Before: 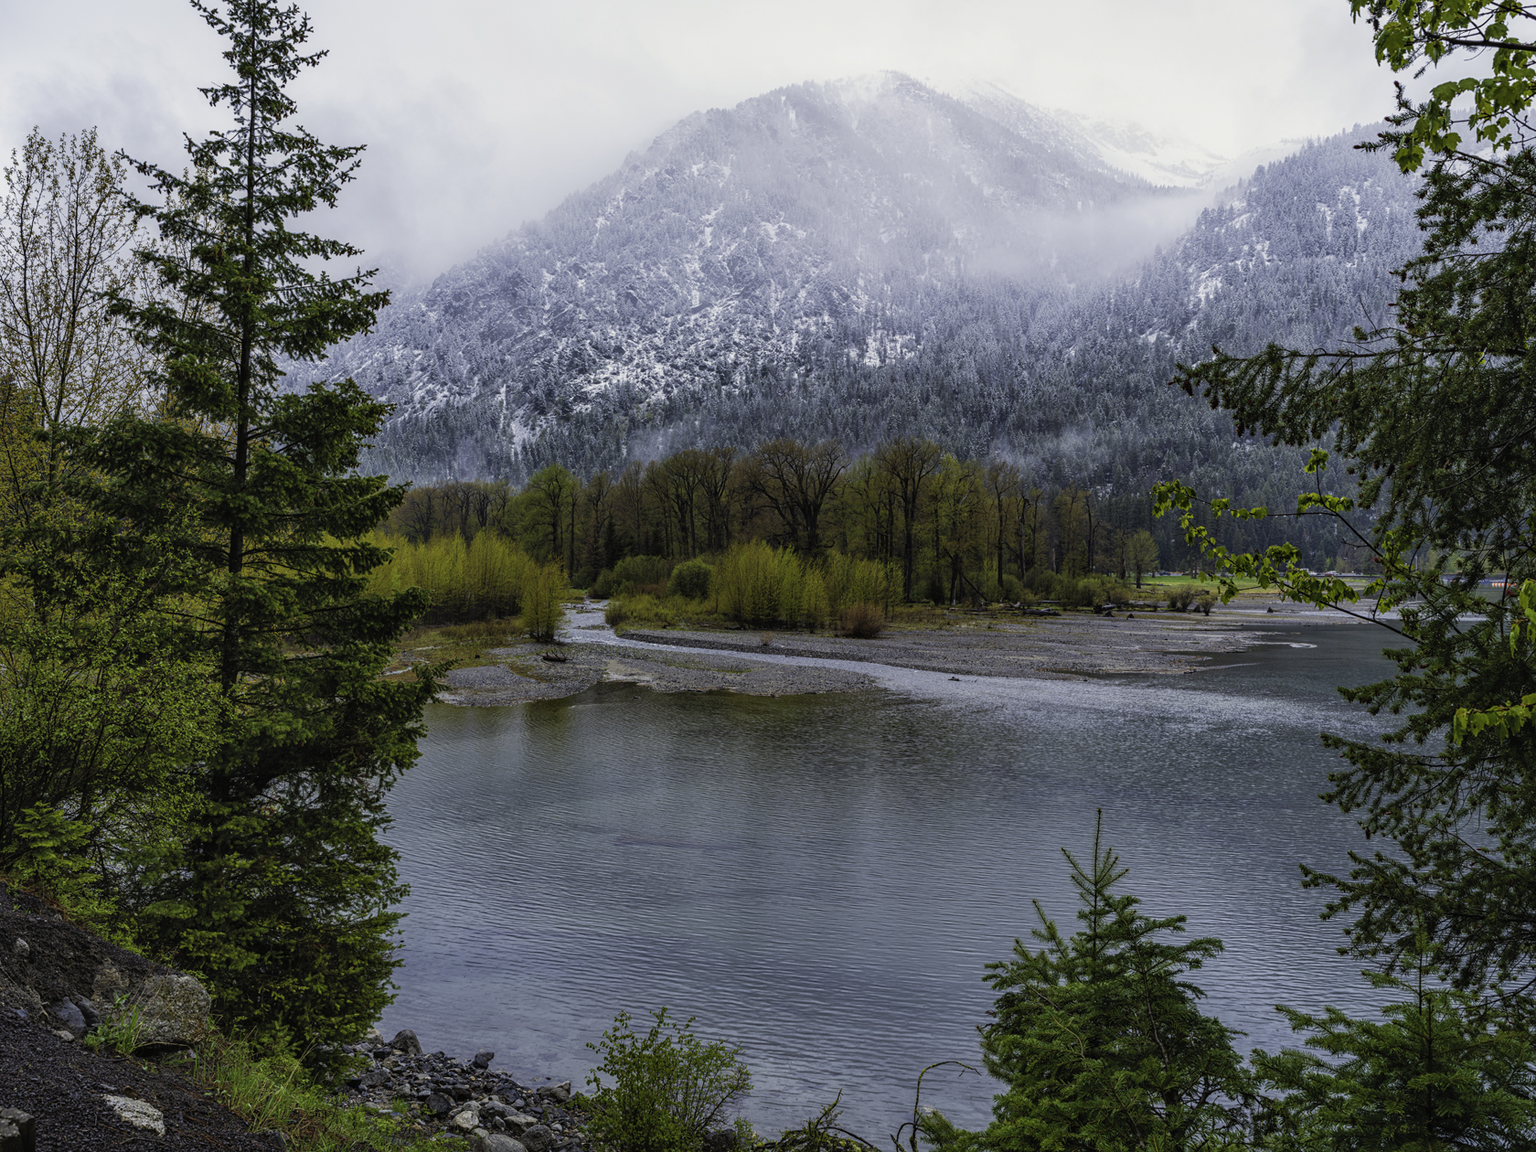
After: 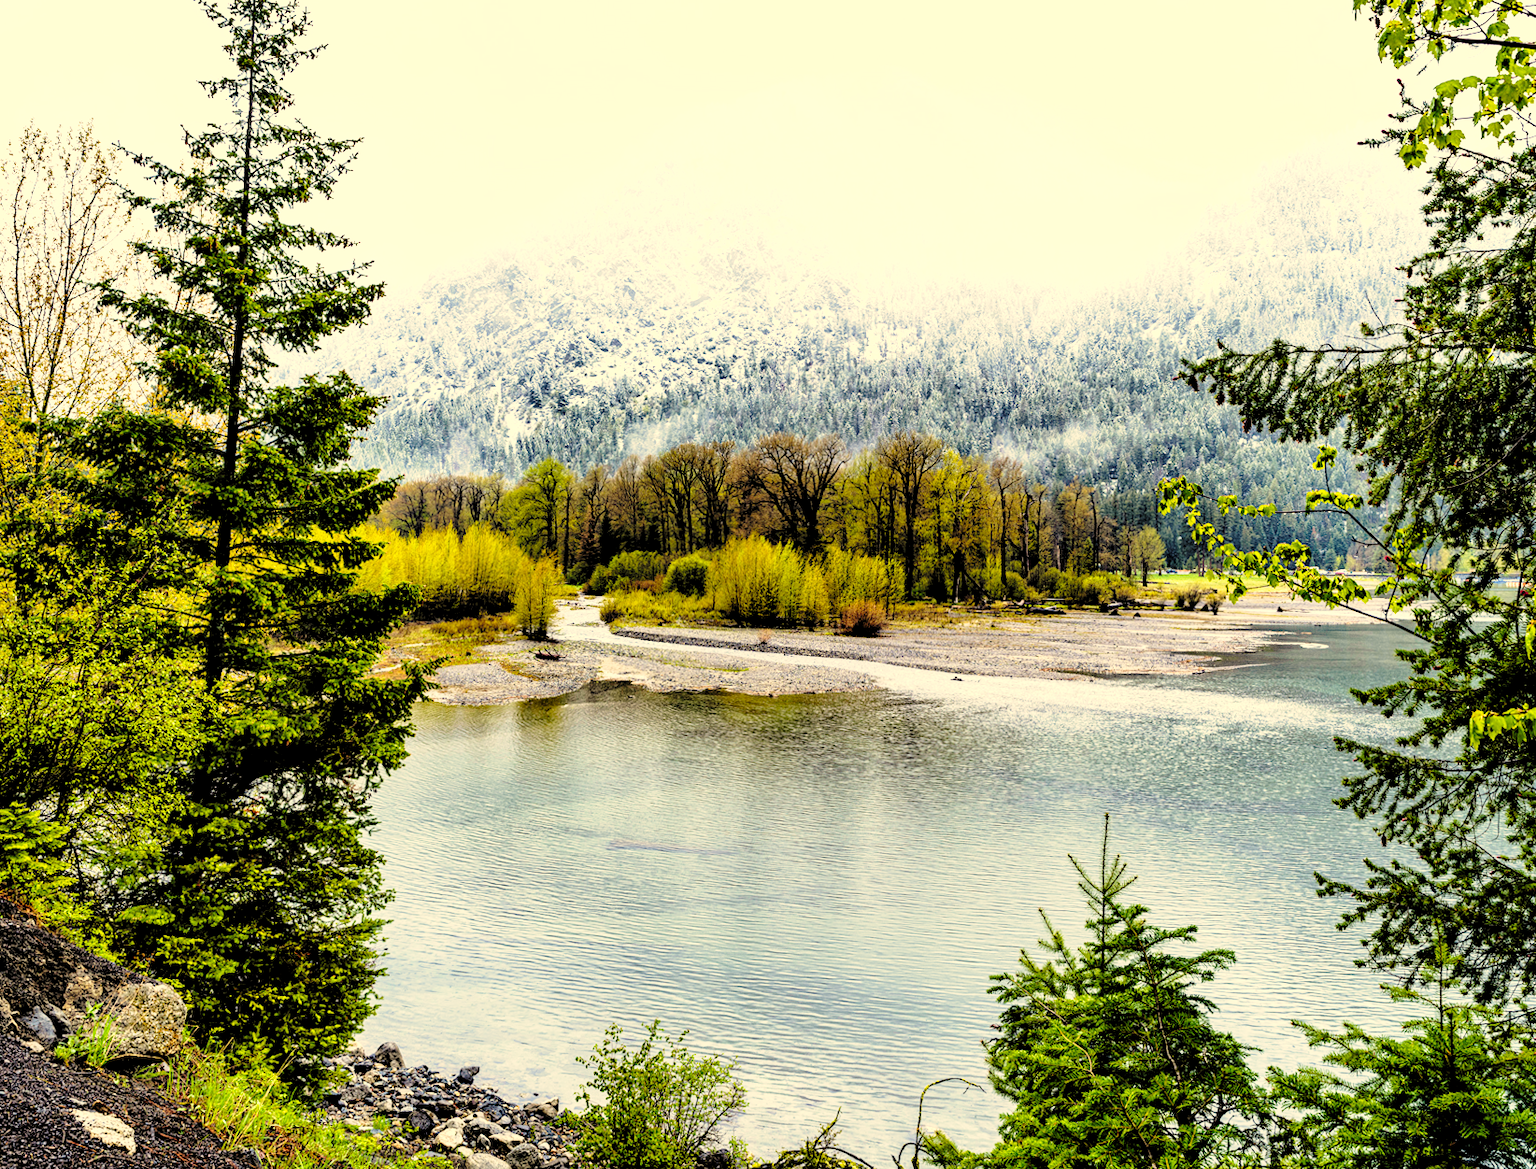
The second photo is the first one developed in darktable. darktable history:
velvia: strength 15%
exposure: black level correction 0, exposure 1.1 EV, compensate highlight preservation false
rotate and perspective: rotation 0.226°, lens shift (vertical) -0.042, crop left 0.023, crop right 0.982, crop top 0.006, crop bottom 0.994
base curve: curves: ch0 [(0, 0) (0.028, 0.03) (0.121, 0.232) (0.46, 0.748) (0.859, 0.968) (1, 1)], preserve colors none
rgb levels: levels [[0.034, 0.472, 0.904], [0, 0.5, 1], [0, 0.5, 1]]
shadows and highlights: radius 125.46, shadows 30.51, highlights -30.51, low approximation 0.01, soften with gaussian
color correction: highlights a* 2.72, highlights b* 22.8
